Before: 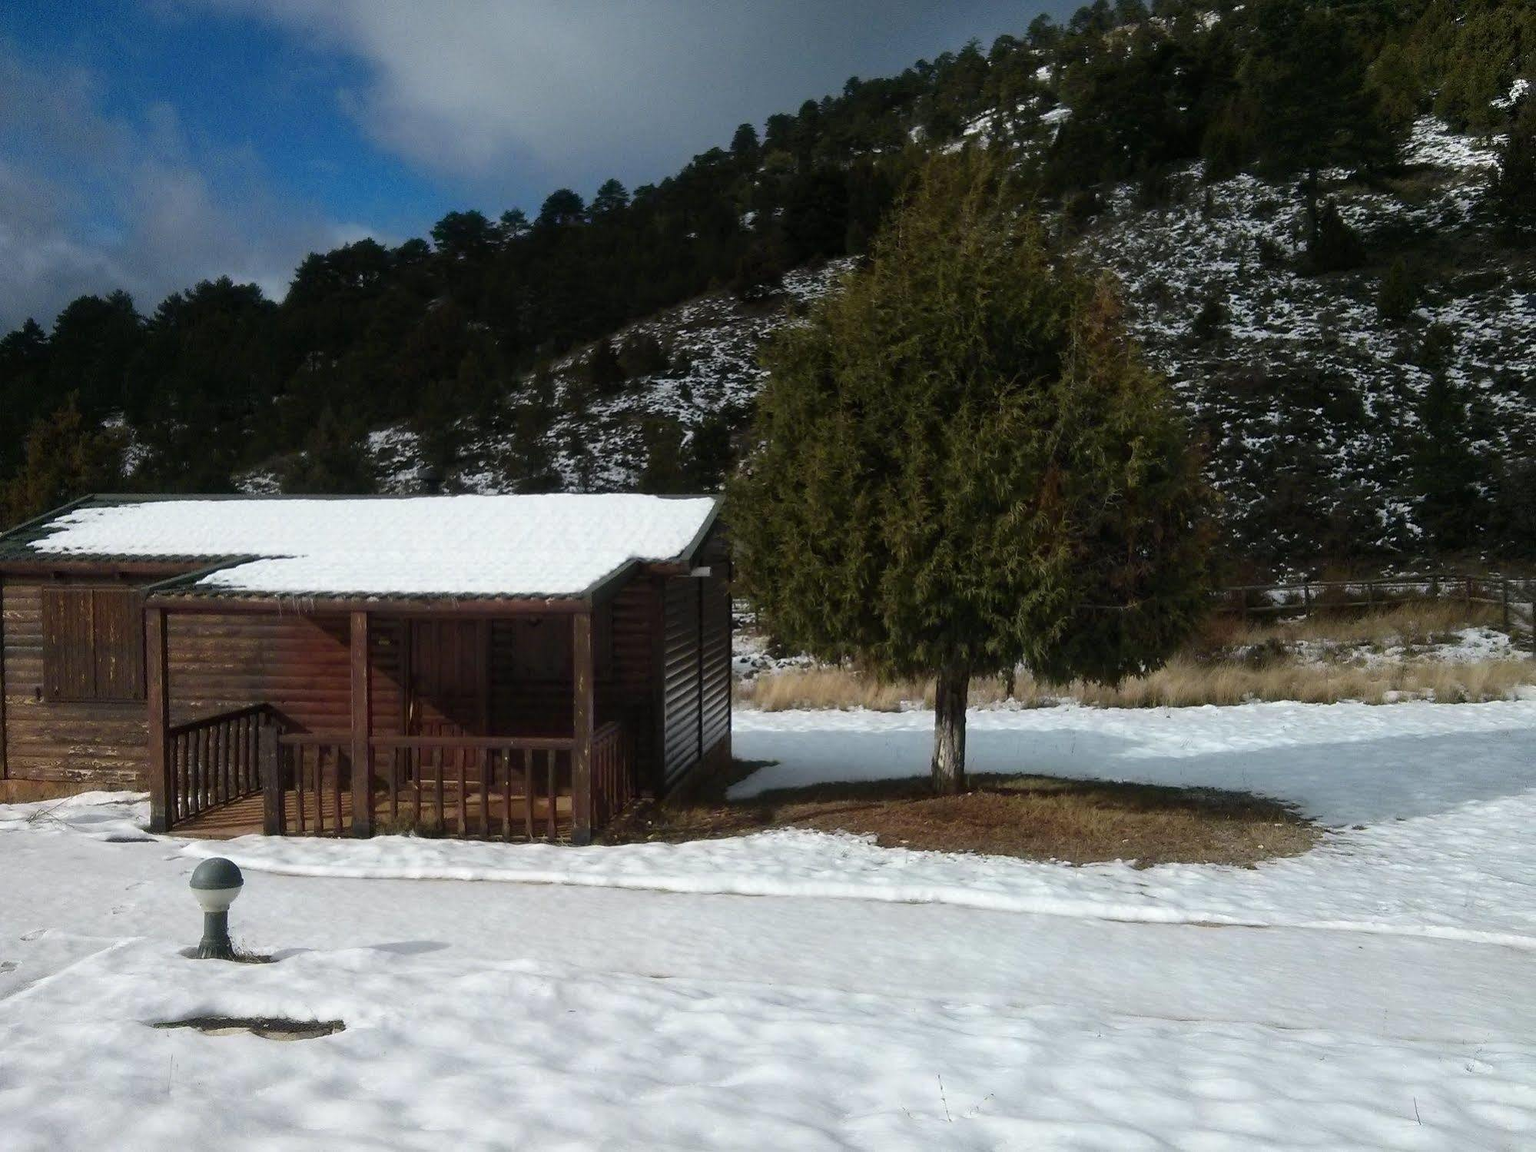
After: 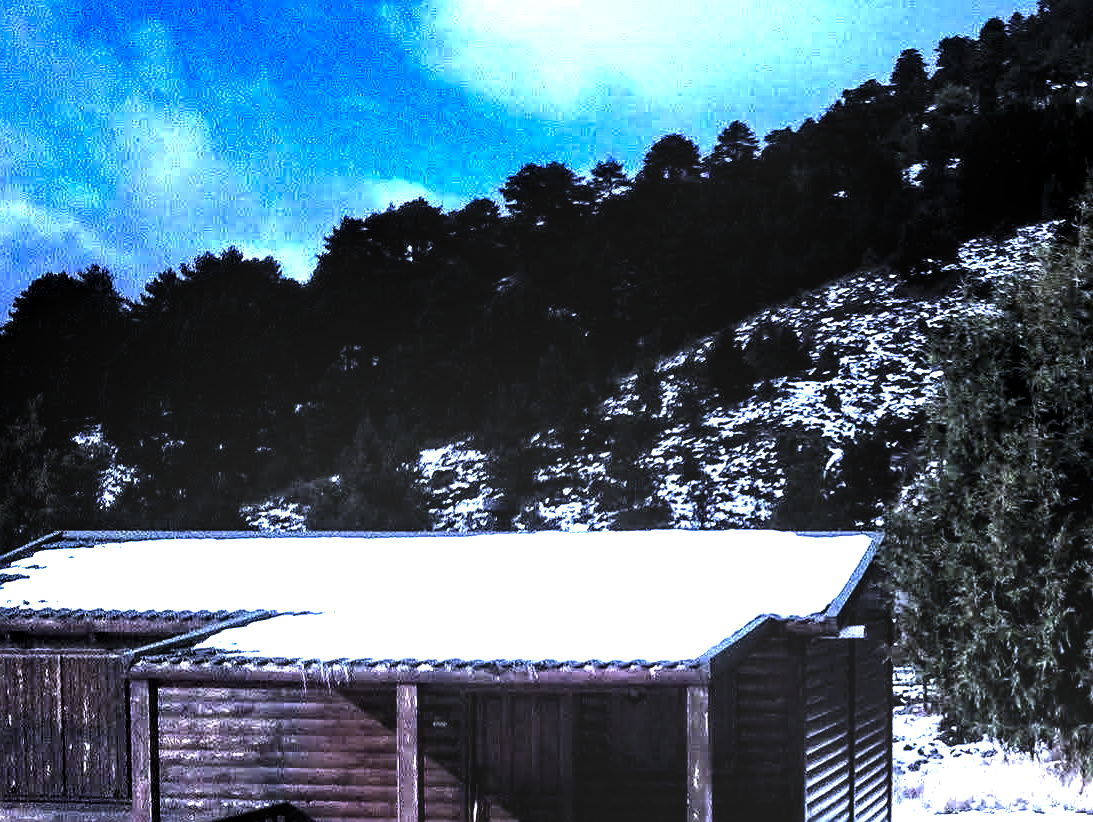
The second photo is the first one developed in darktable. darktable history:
crop and rotate: left 3.047%, top 7.509%, right 42.236%, bottom 37.598%
sharpen: on, module defaults
color calibration: output R [1.063, -0.012, -0.003, 0], output B [-0.079, 0.047, 1, 0], illuminant custom, x 0.46, y 0.43, temperature 2642.66 K
levels: mode automatic, black 8.58%, gray 59.42%, levels [0, 0.445, 1]
exposure: black level correction 0.001, exposure 1.735 EV, compensate highlight preservation false
local contrast: highlights 60%, shadows 60%, detail 160%
tone equalizer: -8 EV -0.75 EV, -7 EV -0.7 EV, -6 EV -0.6 EV, -5 EV -0.4 EV, -3 EV 0.4 EV, -2 EV 0.6 EV, -1 EV 0.7 EV, +0 EV 0.75 EV, edges refinement/feathering 500, mask exposure compensation -1.57 EV, preserve details no
